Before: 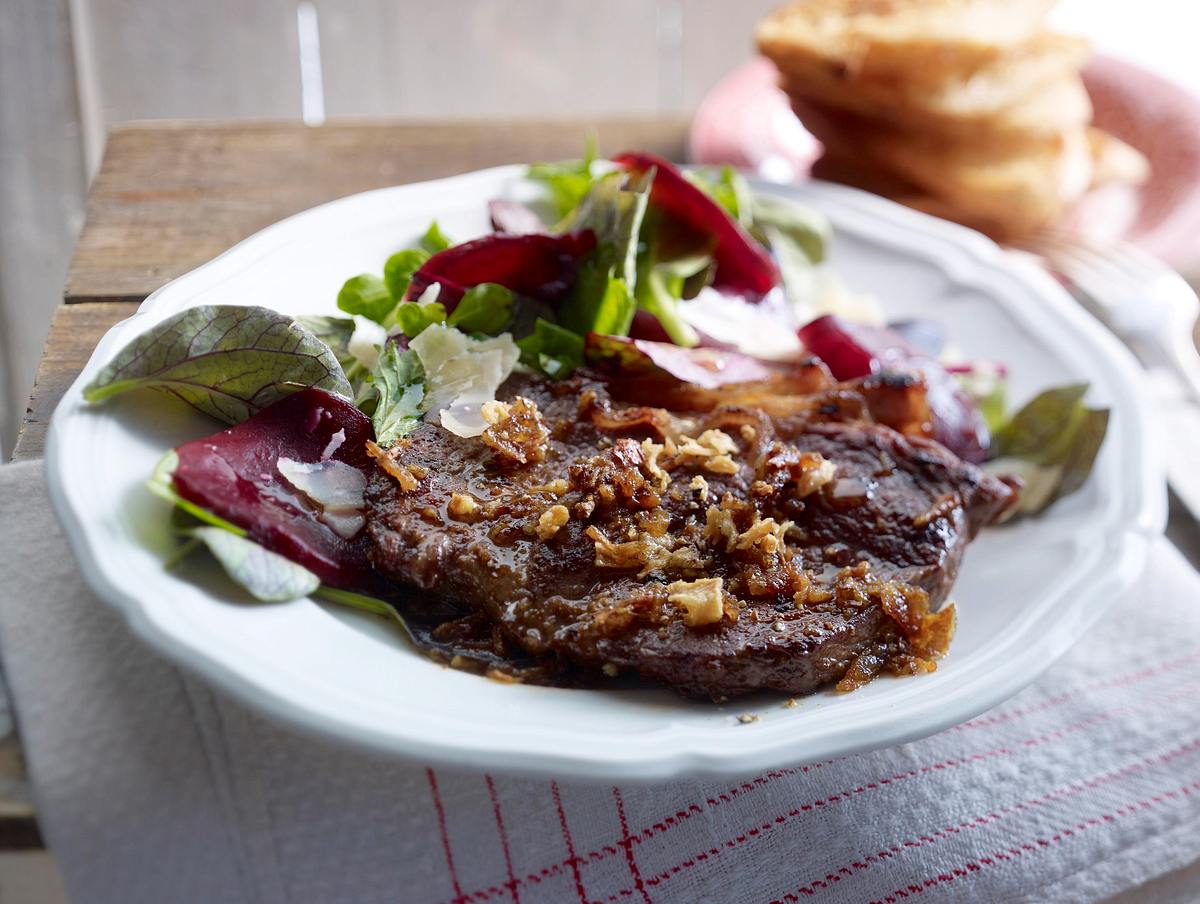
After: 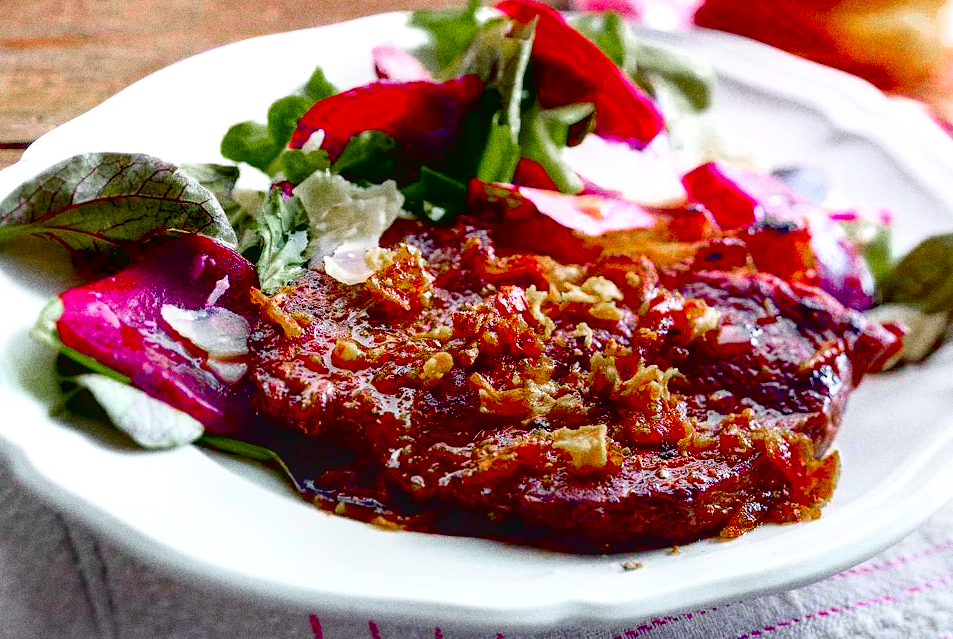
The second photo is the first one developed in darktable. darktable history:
exposure: black level correction 0.04, exposure 0.5 EV, compensate highlight preservation false
color zones: curves: ch0 [(0, 0.48) (0.209, 0.398) (0.305, 0.332) (0.429, 0.493) (0.571, 0.5) (0.714, 0.5) (0.857, 0.5) (1, 0.48)]; ch1 [(0, 0.736) (0.143, 0.625) (0.225, 0.371) (0.429, 0.256) (0.571, 0.241) (0.714, 0.213) (0.857, 0.48) (1, 0.736)]; ch2 [(0, 0.448) (0.143, 0.498) (0.286, 0.5) (0.429, 0.5) (0.571, 0.5) (0.714, 0.5) (0.857, 0.5) (1, 0.448)]
shadows and highlights: shadows 10, white point adjustment 1, highlights -40
crop: left 9.712%, top 16.928%, right 10.845%, bottom 12.332%
local contrast: detail 130%
contrast brightness saturation: saturation 0.1
tone curve: curves: ch0 [(0, 0) (0.051, 0.03) (0.096, 0.071) (0.243, 0.246) (0.461, 0.515) (0.605, 0.692) (0.761, 0.85) (0.881, 0.933) (1, 0.984)]; ch1 [(0, 0) (0.1, 0.038) (0.318, 0.243) (0.431, 0.384) (0.488, 0.475) (0.499, 0.499) (0.534, 0.546) (0.567, 0.592) (0.601, 0.632) (0.734, 0.809) (1, 1)]; ch2 [(0, 0) (0.297, 0.257) (0.414, 0.379) (0.453, 0.45) (0.479, 0.483) (0.504, 0.499) (0.52, 0.519) (0.541, 0.554) (0.614, 0.652) (0.817, 0.874) (1, 1)], color space Lab, independent channels, preserve colors none
grain: coarseness 0.09 ISO, strength 40%
